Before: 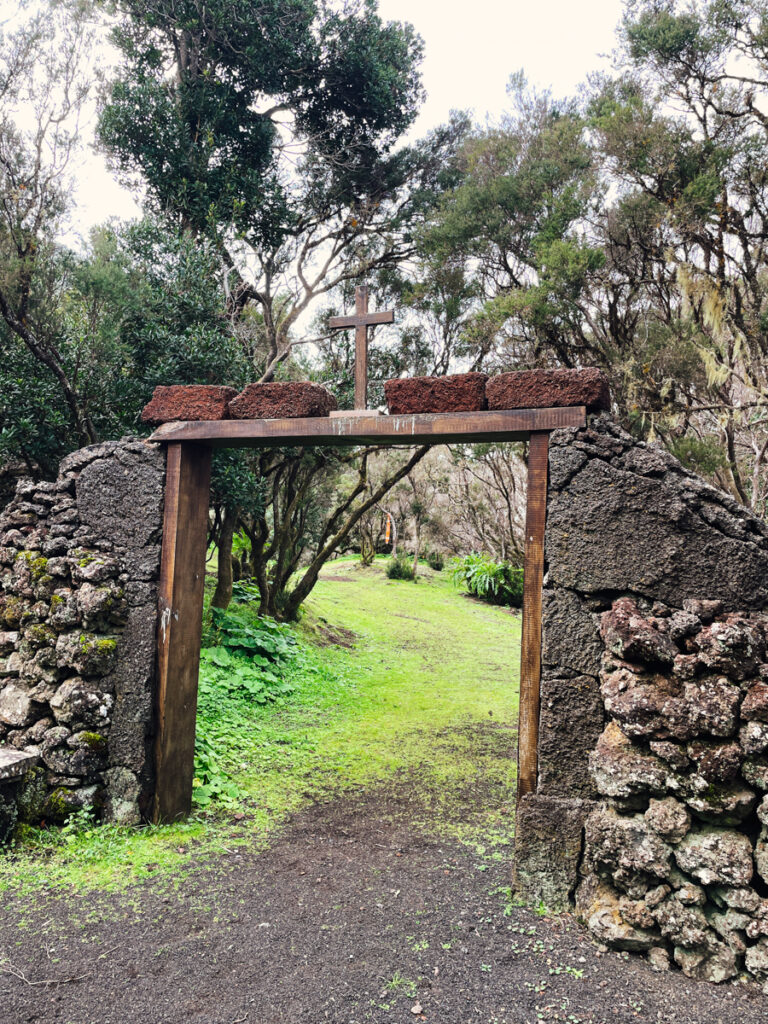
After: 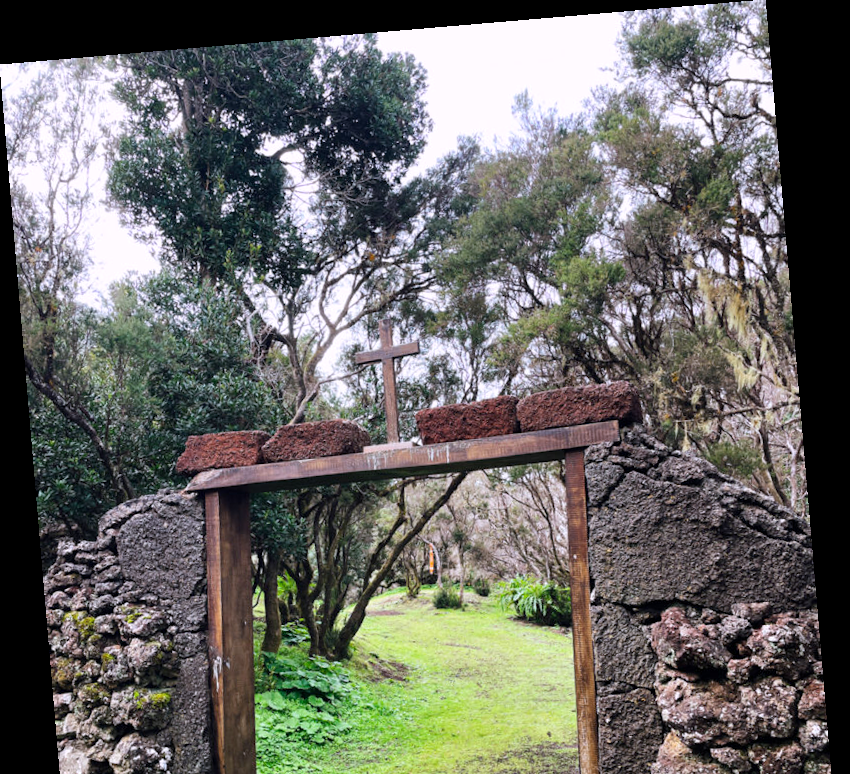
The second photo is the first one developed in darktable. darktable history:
rotate and perspective: rotation -4.86°, automatic cropping off
white balance: red 1.004, blue 1.096
exposure: black level correction 0.001, exposure 0.014 EV, compensate highlight preservation false
crop: bottom 28.576%
